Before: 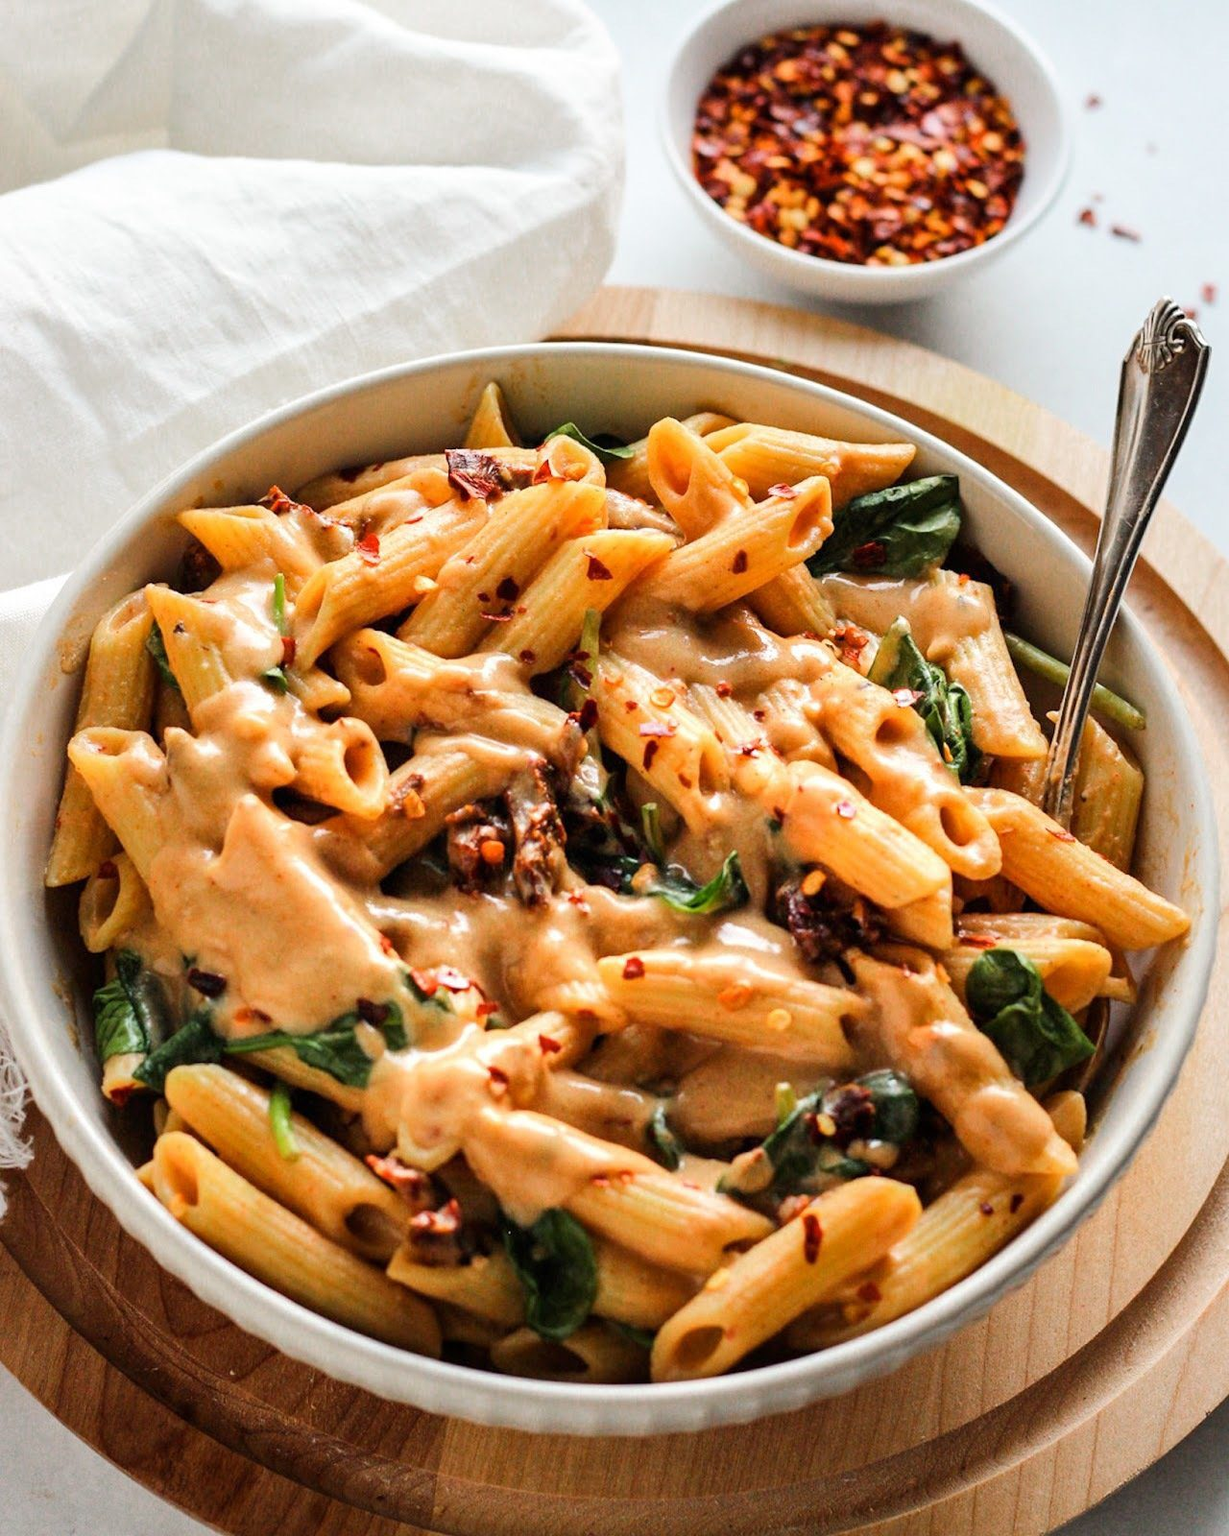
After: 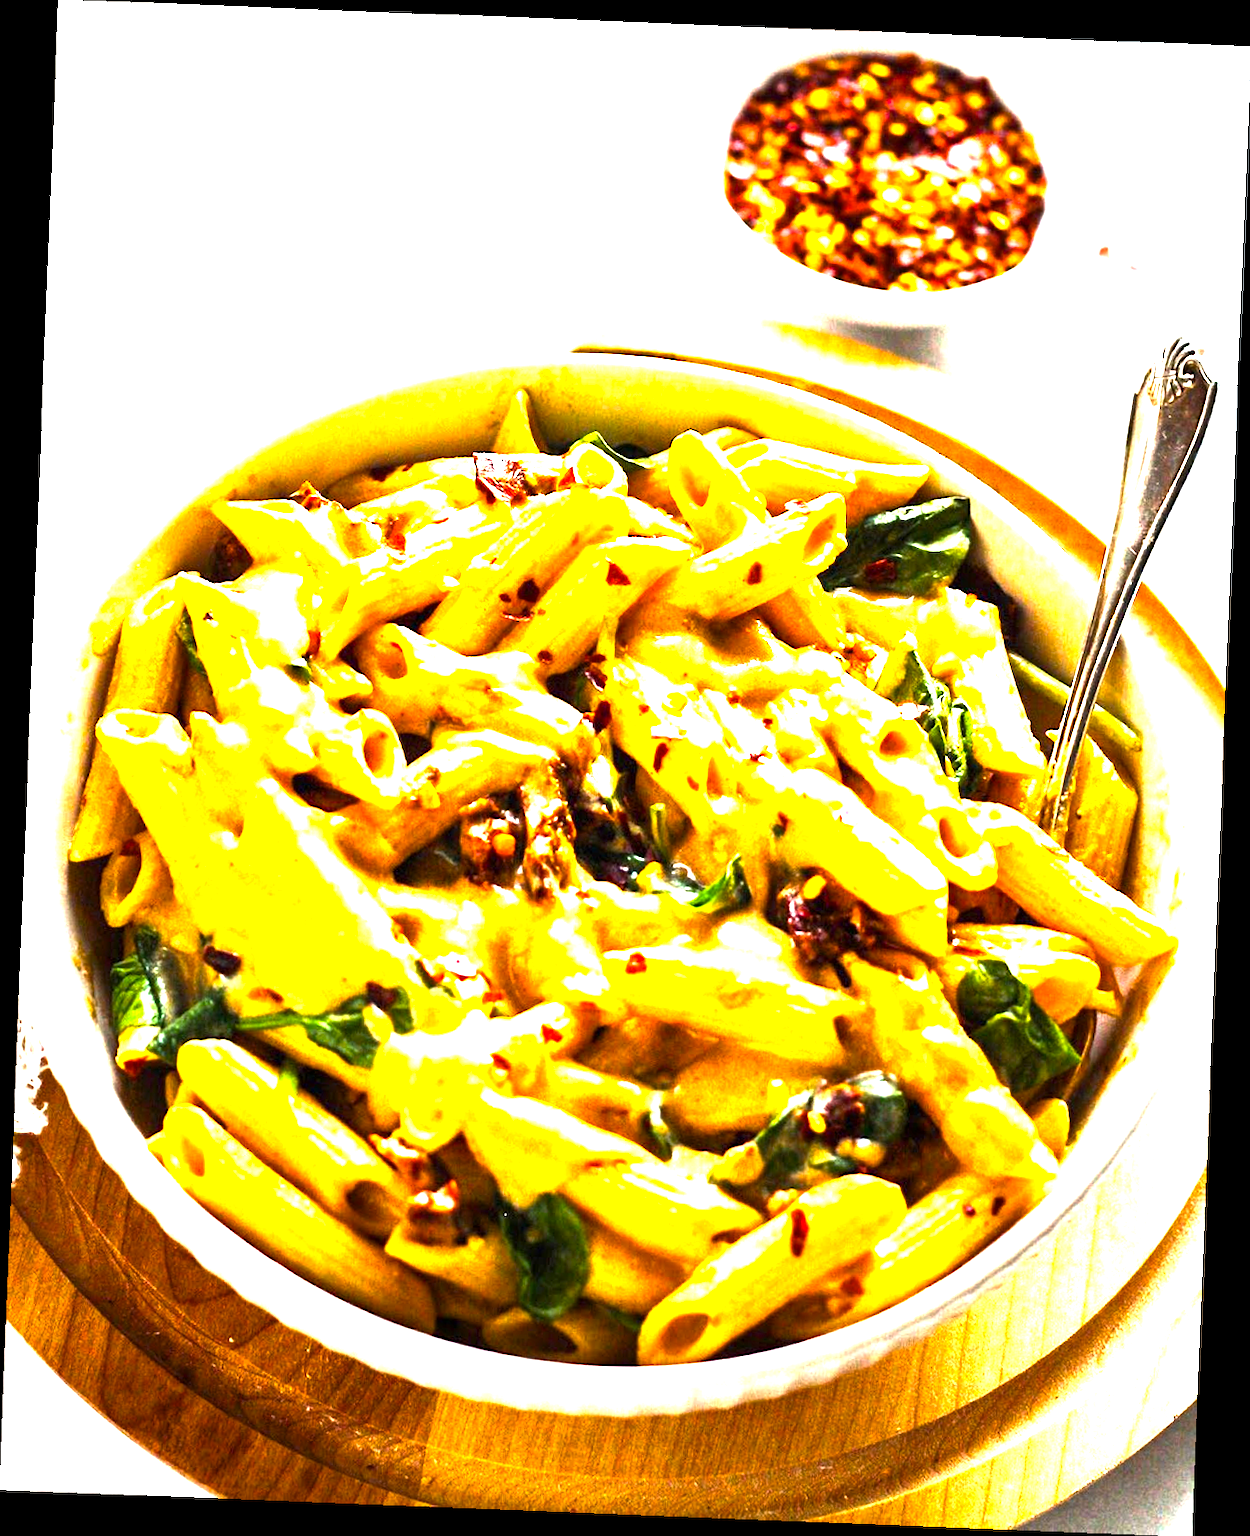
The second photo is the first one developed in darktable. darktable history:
color balance rgb: perceptual saturation grading › global saturation 25%, perceptual brilliance grading › global brilliance 35%, perceptual brilliance grading › highlights 50%, perceptual brilliance grading › mid-tones 60%, perceptual brilliance grading › shadows 35%, global vibrance 20%
rotate and perspective: rotation 2.27°, automatic cropping off
tone equalizer: -7 EV 0.18 EV, -6 EV 0.12 EV, -5 EV 0.08 EV, -4 EV 0.04 EV, -2 EV -0.02 EV, -1 EV -0.04 EV, +0 EV -0.06 EV, luminance estimator HSV value / RGB max
